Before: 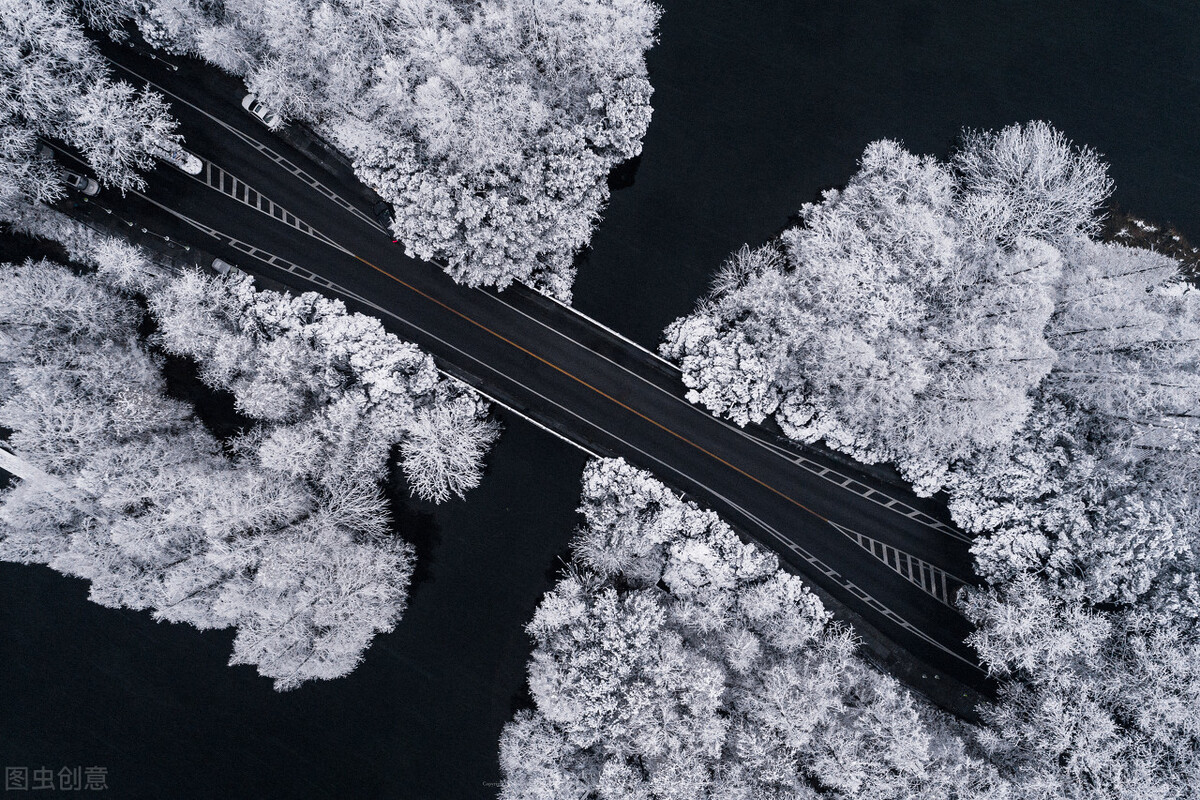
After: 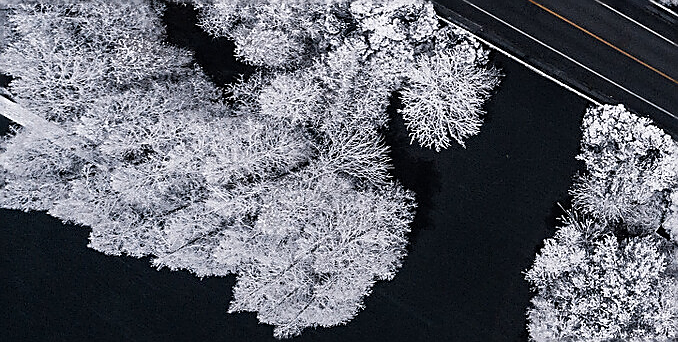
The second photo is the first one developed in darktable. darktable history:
crop: top 44.163%, right 43.493%, bottom 13.066%
sharpen: radius 1.363, amount 1.267, threshold 0.807
